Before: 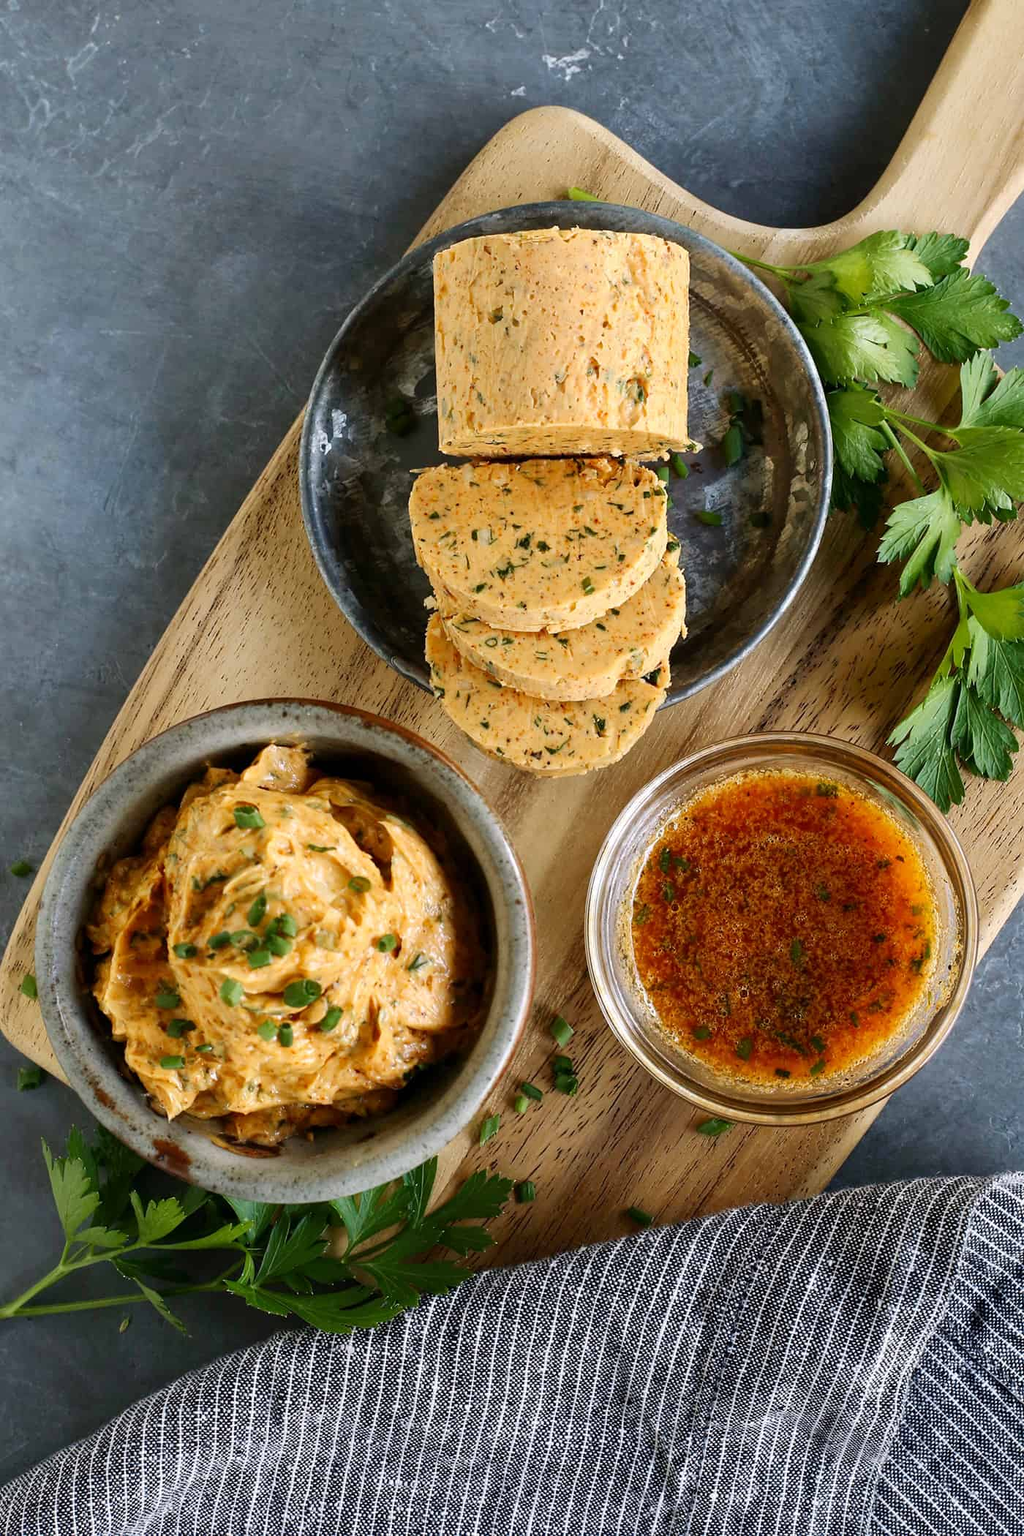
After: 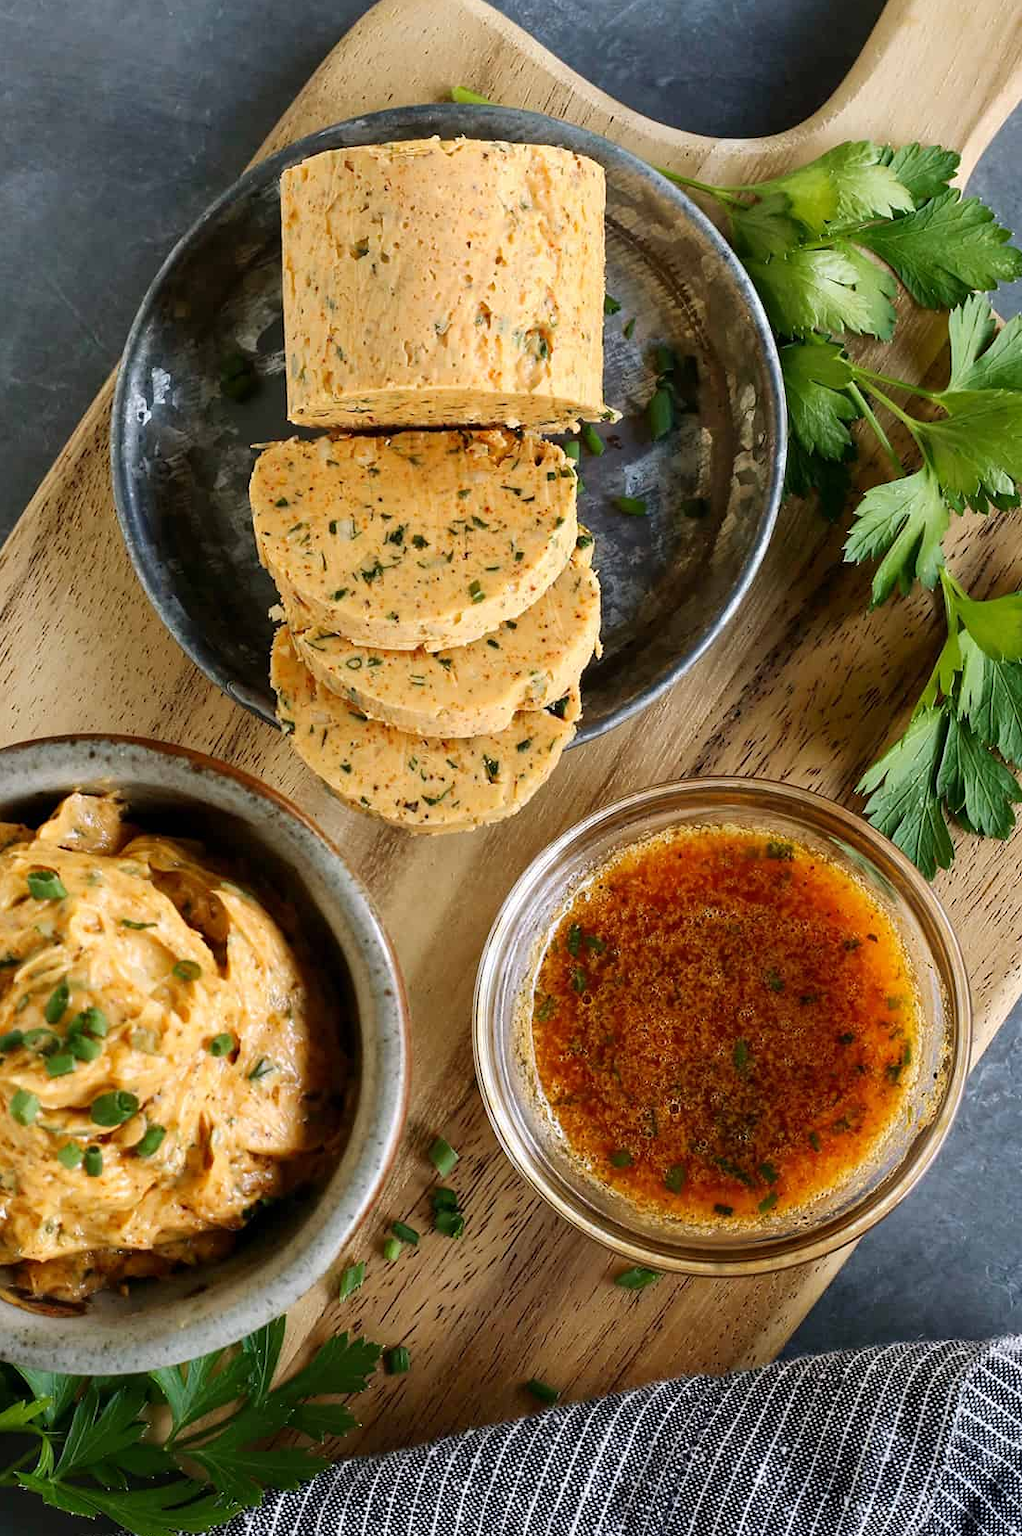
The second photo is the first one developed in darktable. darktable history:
crop and rotate: left 20.734%, top 7.782%, right 0.481%, bottom 13.318%
